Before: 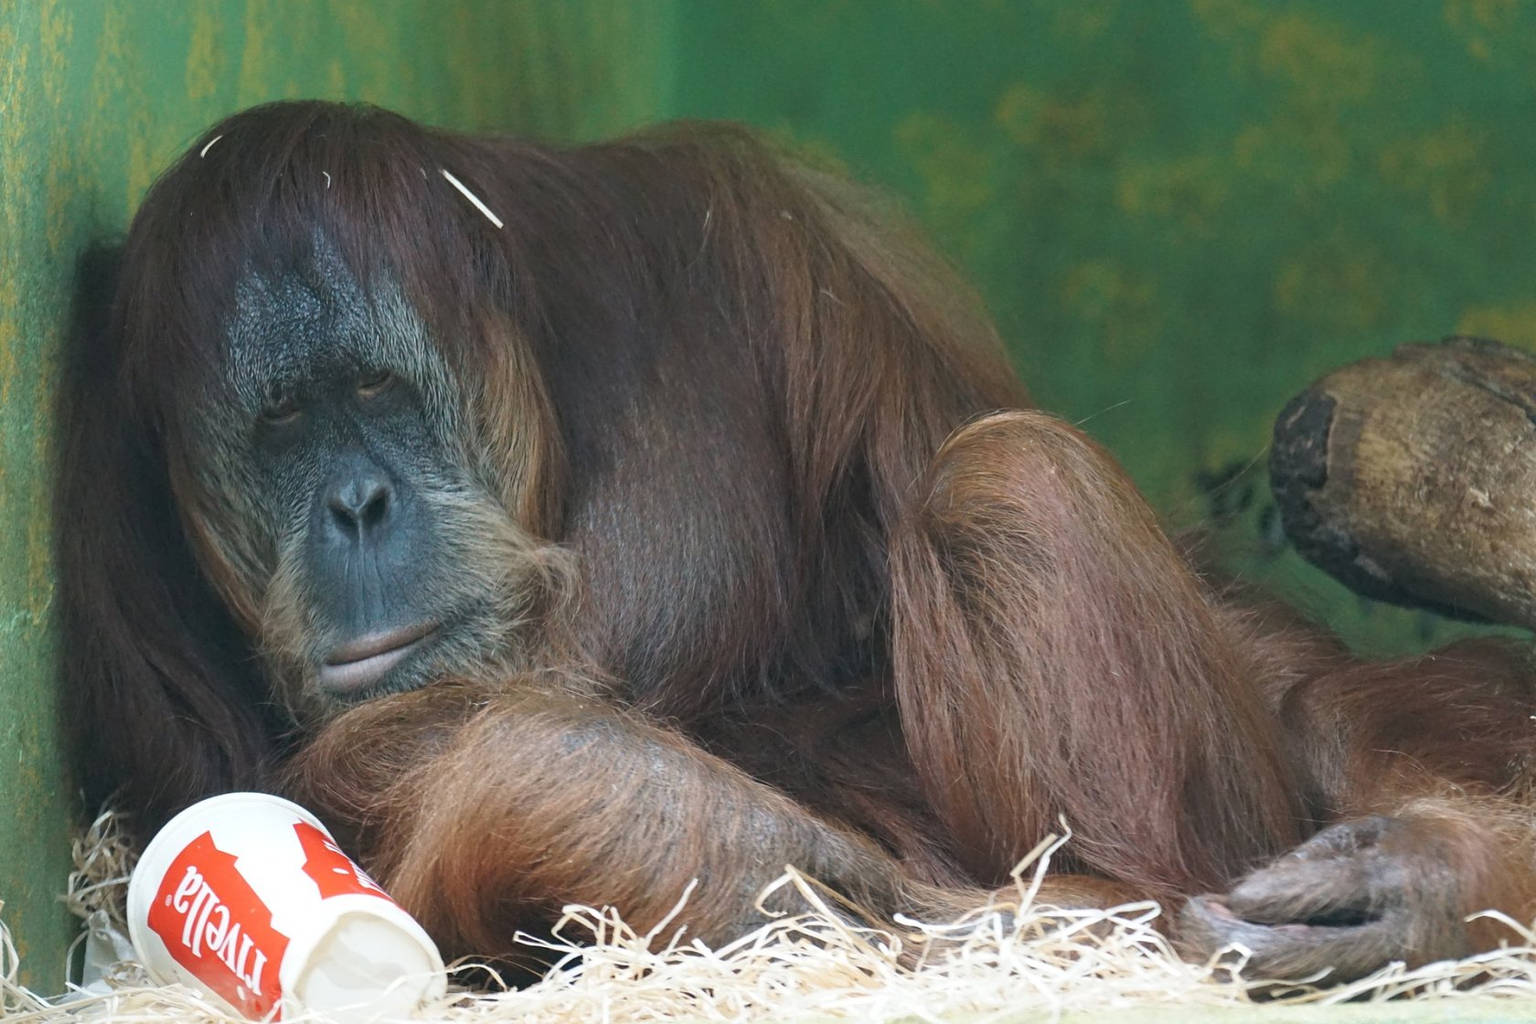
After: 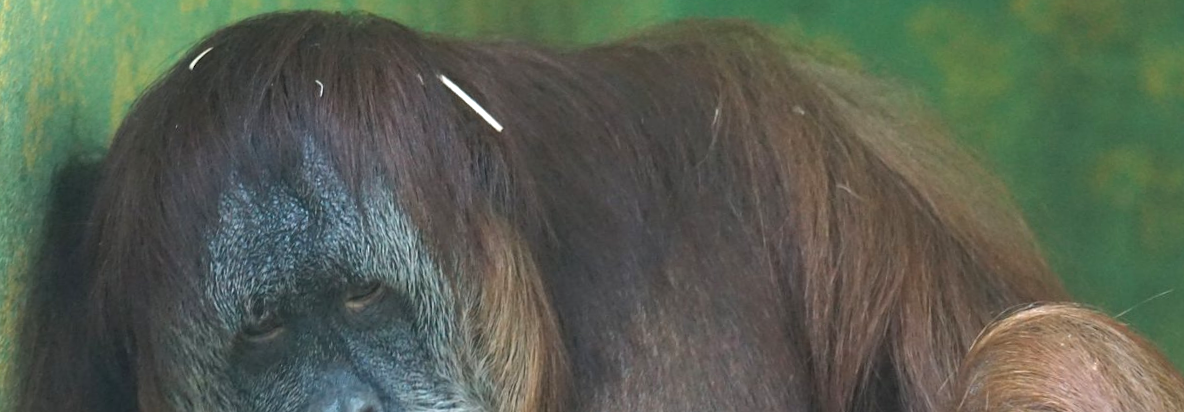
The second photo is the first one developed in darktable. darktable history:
rotate and perspective: rotation -1.68°, lens shift (vertical) -0.146, crop left 0.049, crop right 0.912, crop top 0.032, crop bottom 0.96
crop: left 0.579%, top 7.627%, right 23.167%, bottom 54.275%
exposure: black level correction 0.001, exposure 0.5 EV, compensate exposure bias true, compensate highlight preservation false
